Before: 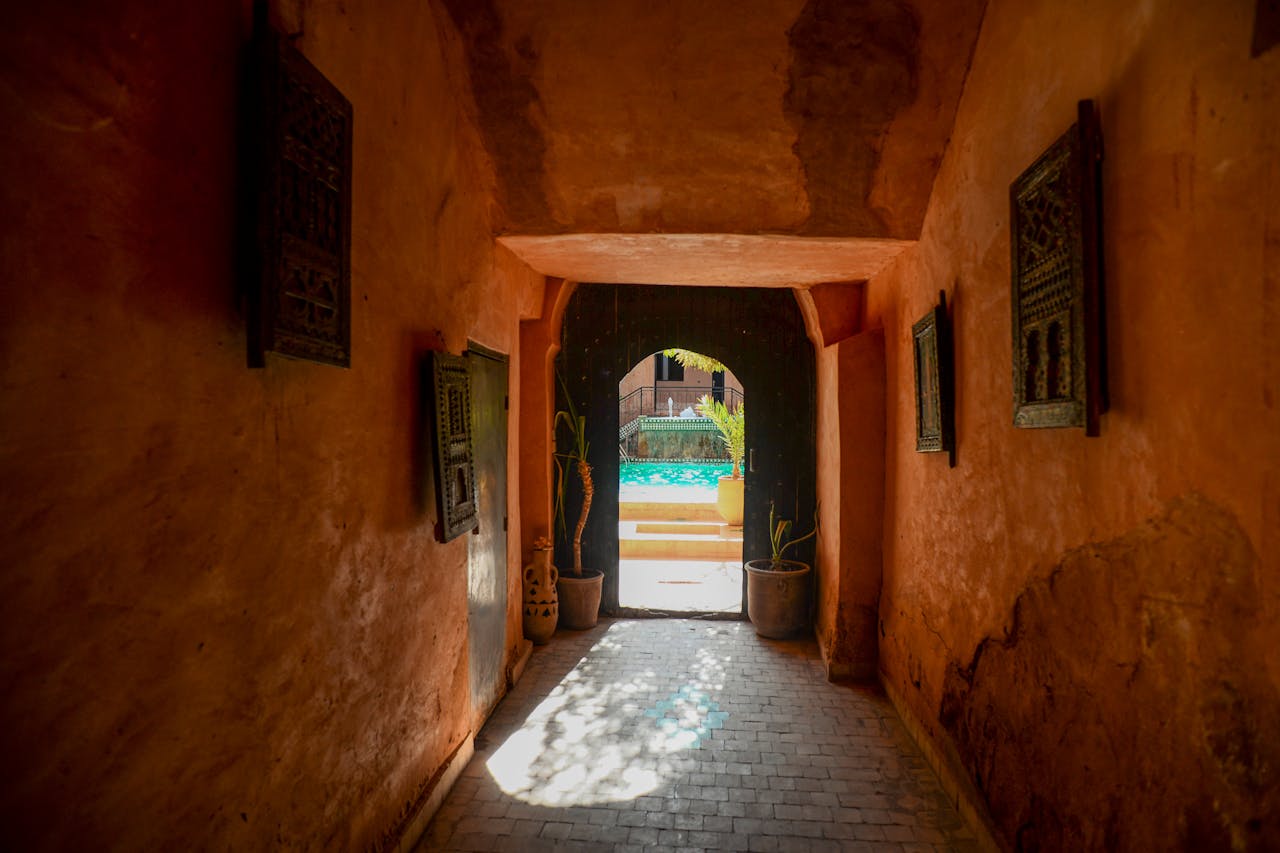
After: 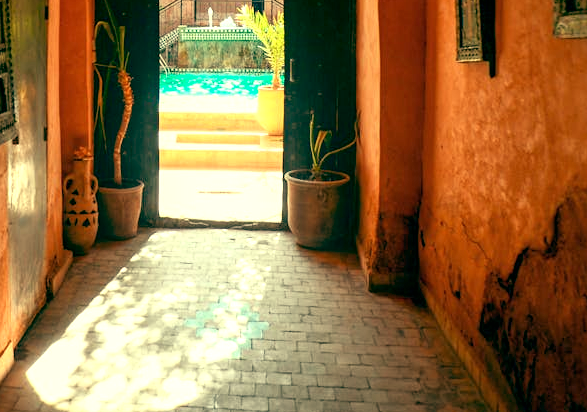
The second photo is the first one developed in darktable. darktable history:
exposure: black level correction 0, exposure 1 EV, compensate exposure bias true, compensate highlight preservation false
crop: left 35.976%, top 45.819%, right 18.162%, bottom 5.807%
color balance: mode lift, gamma, gain (sRGB), lift [1, 0.69, 1, 1], gamma [1, 1.482, 1, 1], gain [1, 1, 1, 0.802]
